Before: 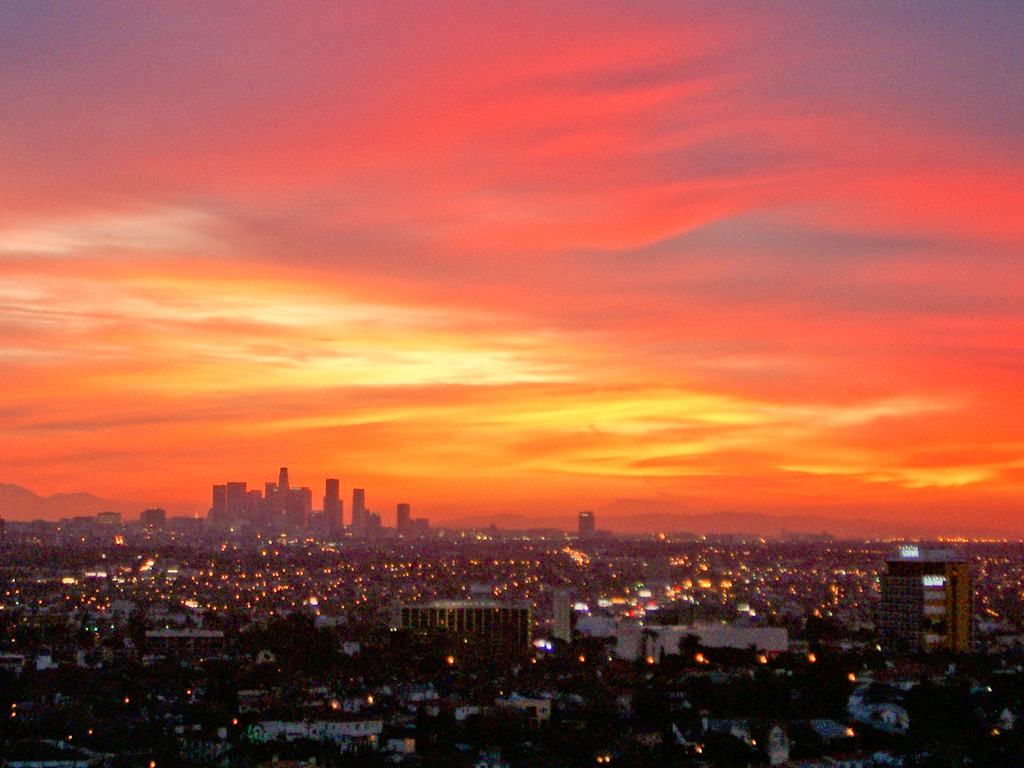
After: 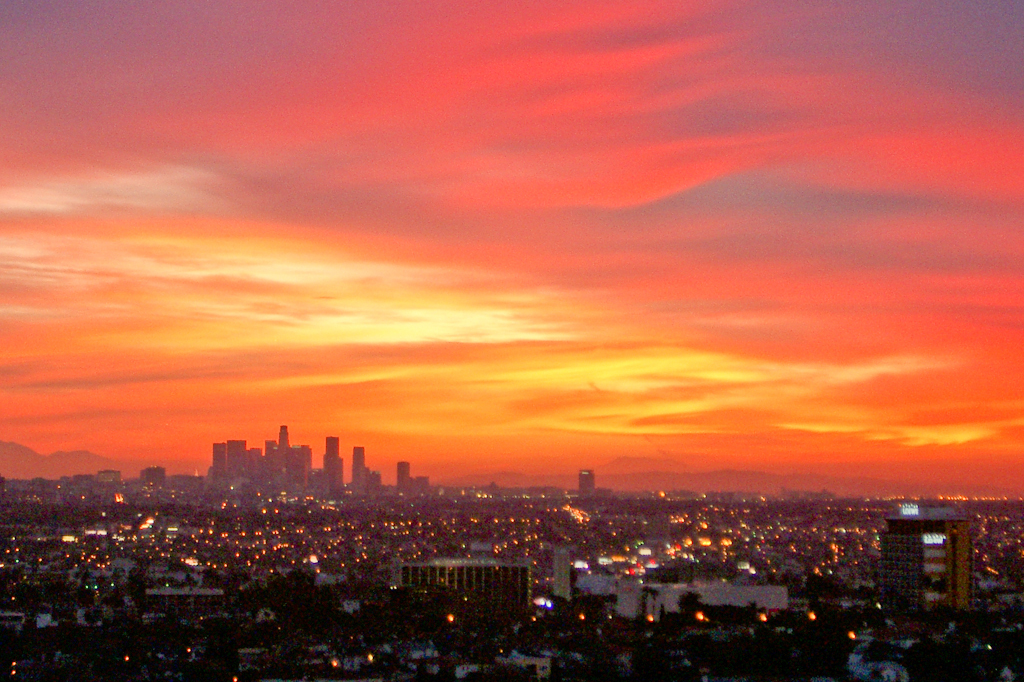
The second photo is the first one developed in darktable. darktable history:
crop and rotate: top 5.517%, bottom 5.638%
